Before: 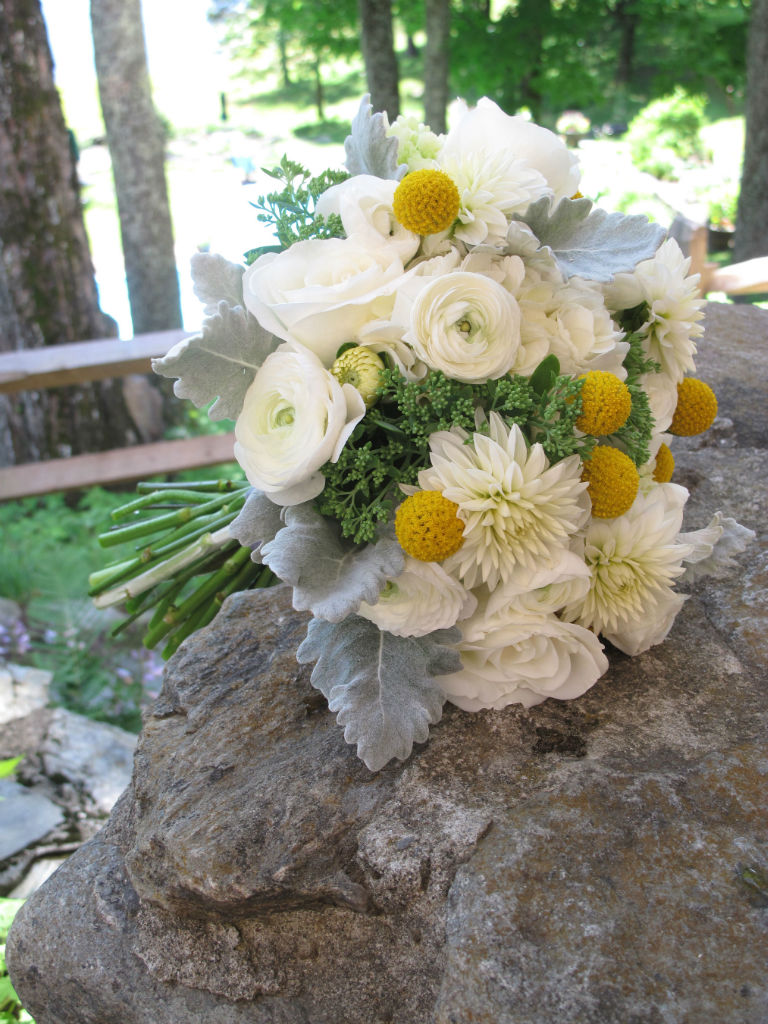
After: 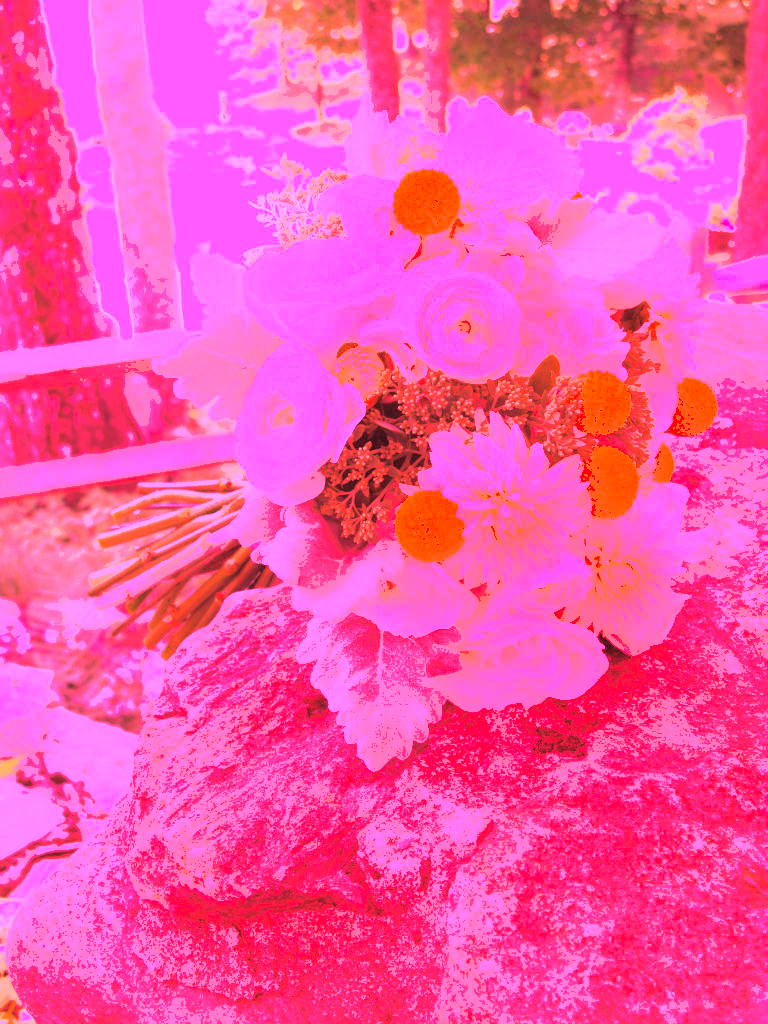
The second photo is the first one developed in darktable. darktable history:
white balance: red 4.26, blue 1.802
shadows and highlights: shadows 25, white point adjustment -3, highlights -30
